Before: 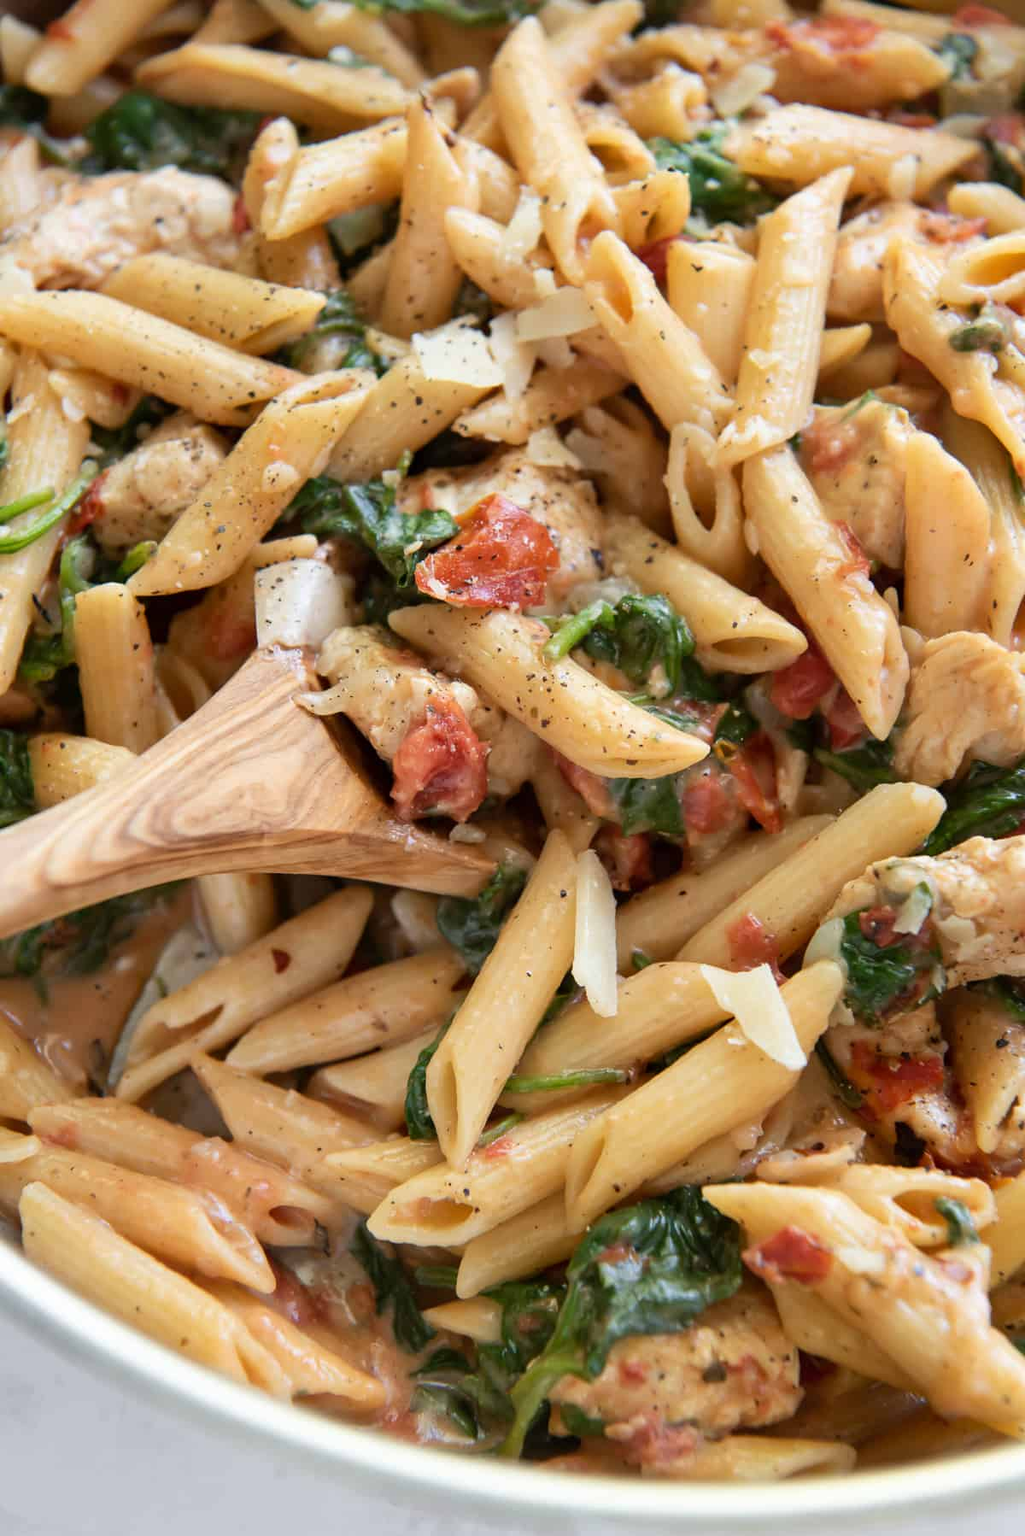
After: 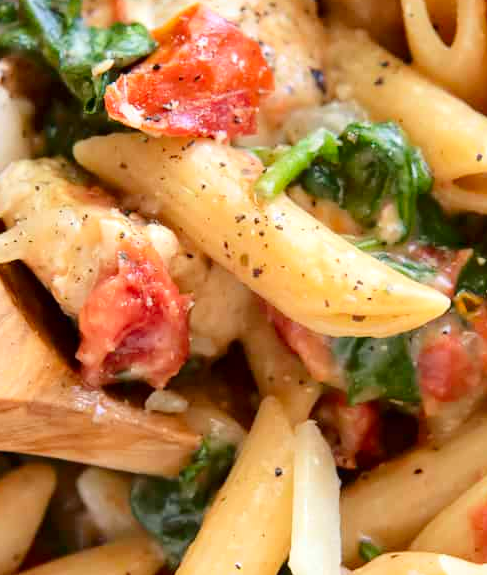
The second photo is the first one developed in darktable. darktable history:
crop: left 31.832%, top 31.95%, right 27.533%, bottom 36.053%
color correction: highlights b* 0.013
tone equalizer: -8 EV 0.967 EV, -7 EV 0.976 EV, -6 EV 0.975 EV, -5 EV 1.04 EV, -4 EV 1.01 EV, -3 EV 0.723 EV, -2 EV 0.484 EV, -1 EV 0.261 EV, edges refinement/feathering 500, mask exposure compensation -1.26 EV, preserve details no
contrast brightness saturation: contrast 0.129, brightness -0.045, saturation 0.163
